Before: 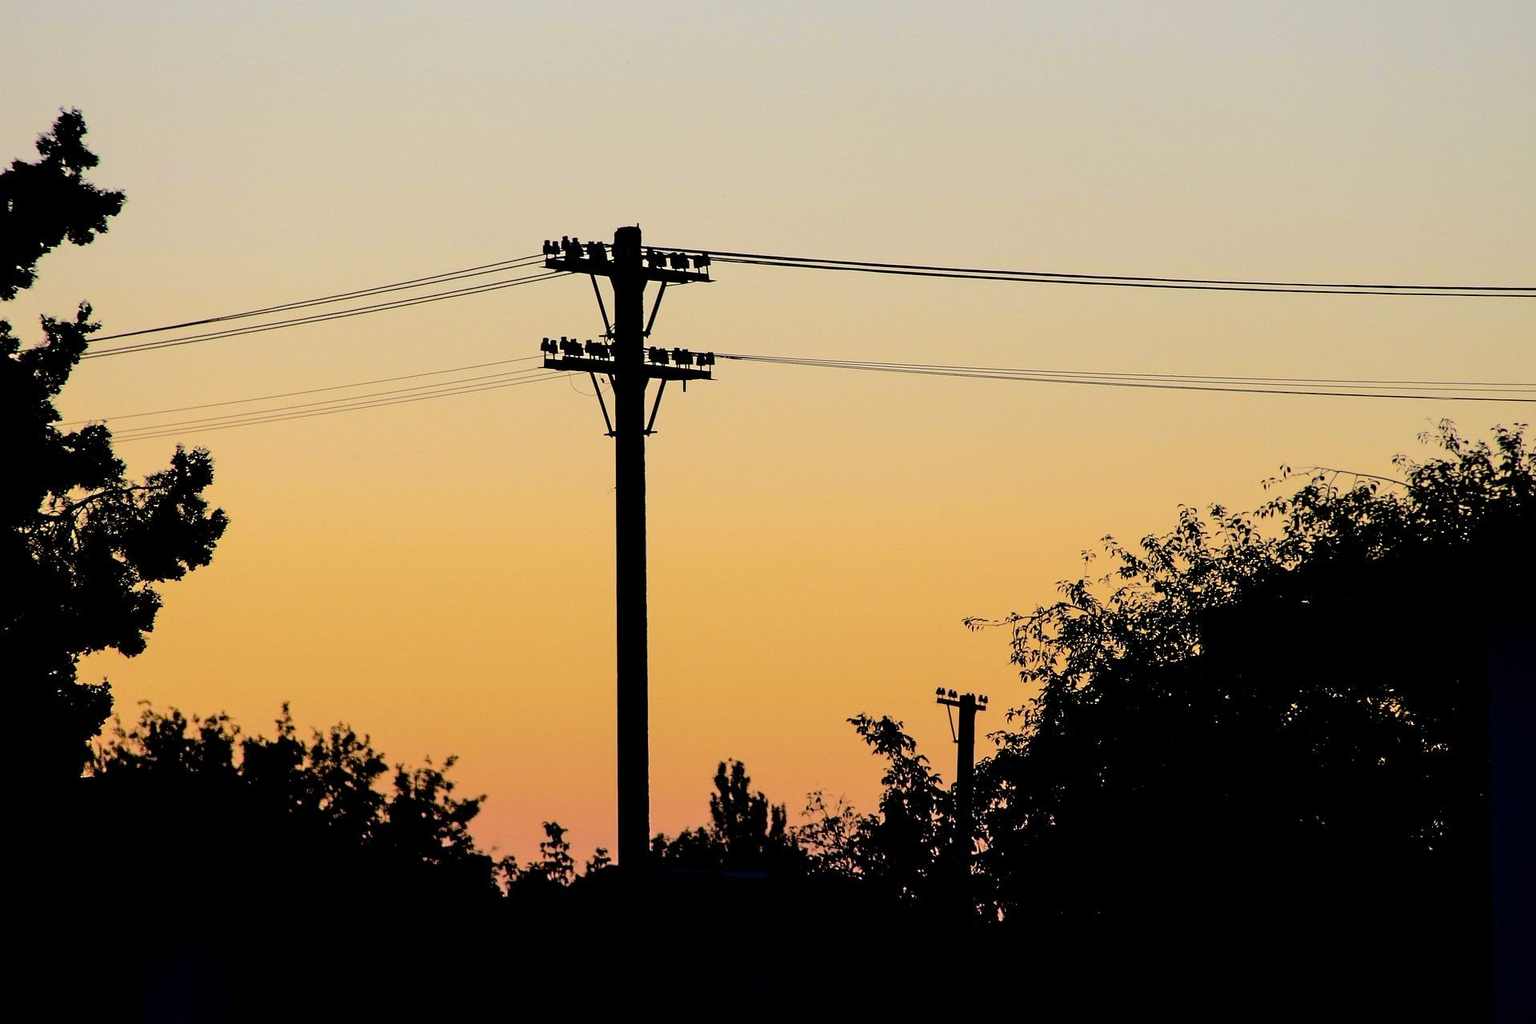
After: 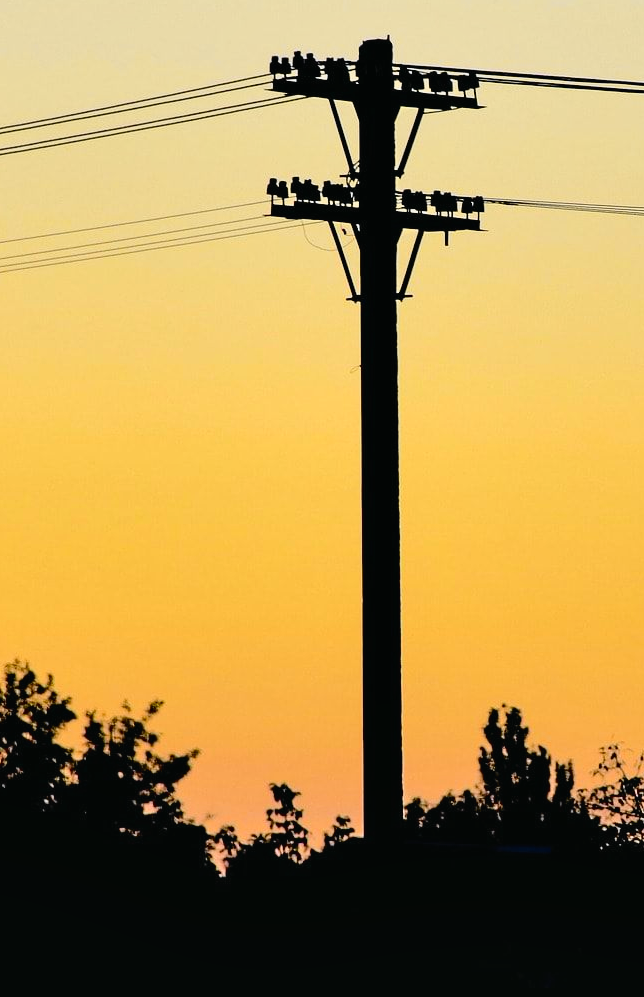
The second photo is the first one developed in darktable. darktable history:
tone curve: curves: ch0 [(0, 0.013) (0.129, 0.1) (0.327, 0.382) (0.489, 0.573) (0.66, 0.748) (0.858, 0.926) (1, 0.977)]; ch1 [(0, 0) (0.353, 0.344) (0.45, 0.46) (0.498, 0.495) (0.521, 0.506) (0.563, 0.559) (0.592, 0.585) (0.657, 0.655) (1, 1)]; ch2 [(0, 0) (0.333, 0.346) (0.375, 0.375) (0.427, 0.44) (0.5, 0.501) (0.505, 0.499) (0.528, 0.533) (0.579, 0.61) (0.612, 0.644) (0.66, 0.715) (1, 1)], color space Lab, independent channels, preserve colors none
shadows and highlights: shadows 36.82, highlights -27.64, soften with gaussian
crop and rotate: left 21.319%, top 19.077%, right 45.098%, bottom 2.972%
